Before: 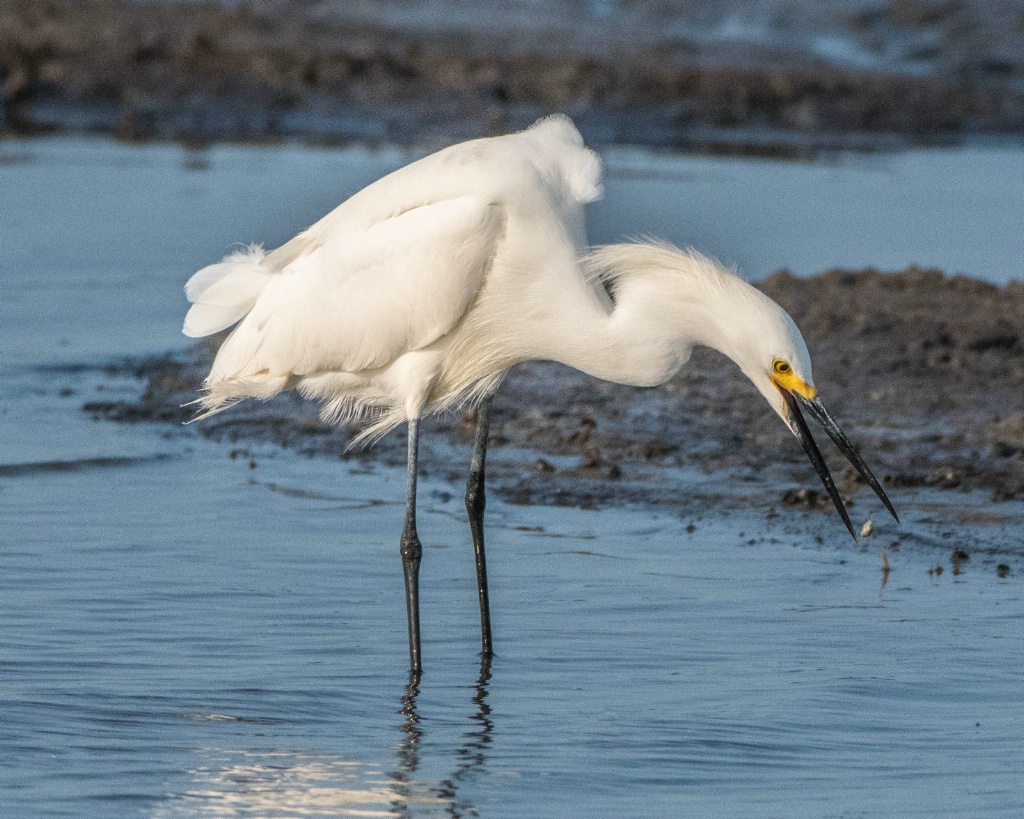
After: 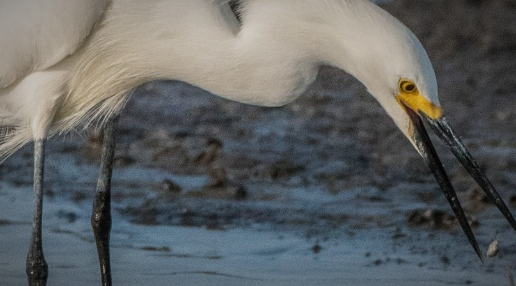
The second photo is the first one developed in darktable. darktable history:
exposure: exposure -0.598 EV, compensate exposure bias true, compensate highlight preservation false
crop: left 36.55%, top 34.294%, right 12.98%, bottom 30.752%
vignetting: fall-off radius 59.84%, automatic ratio true
